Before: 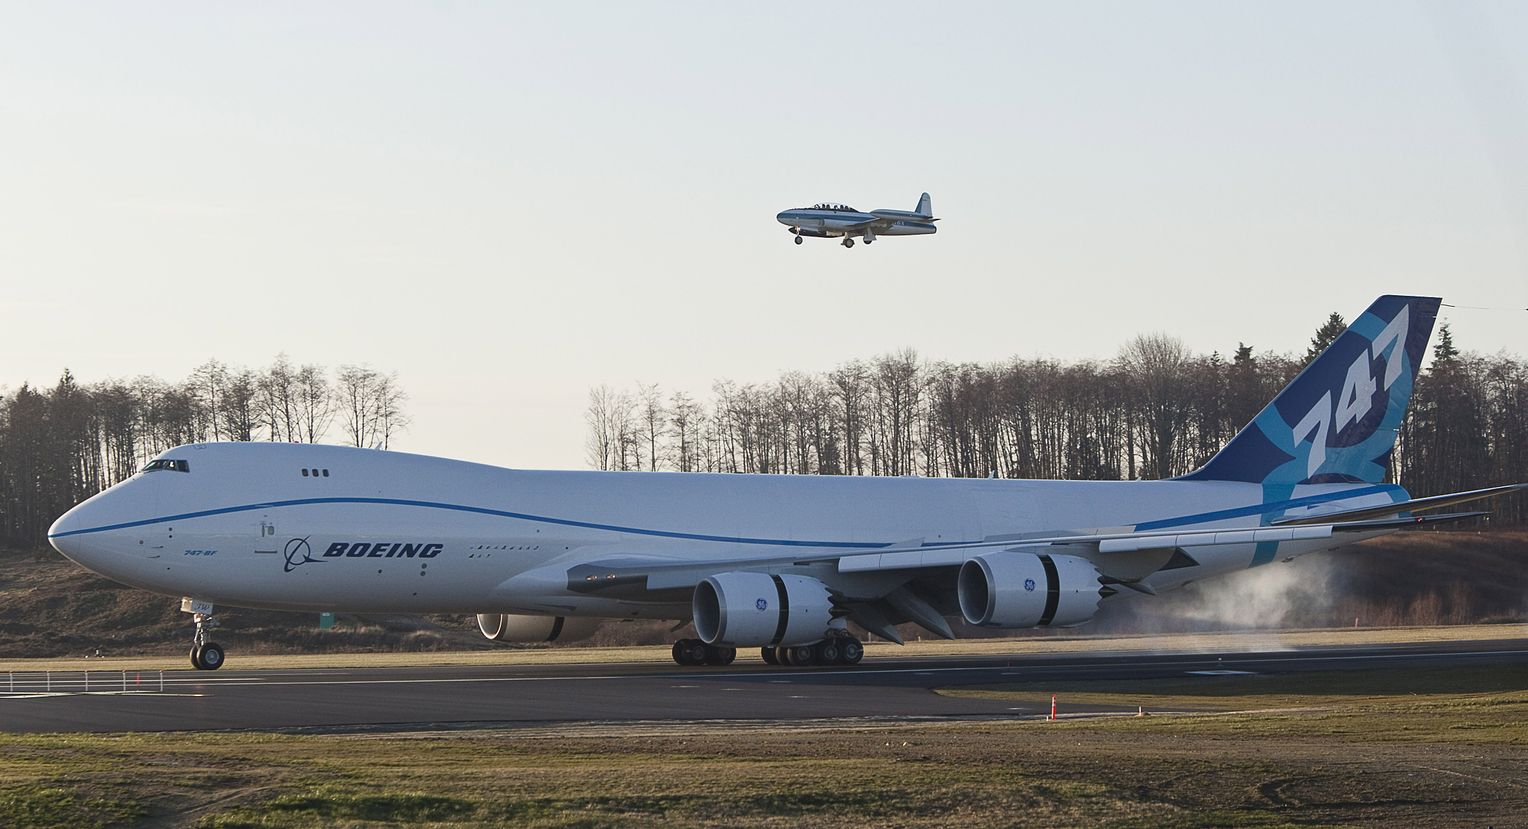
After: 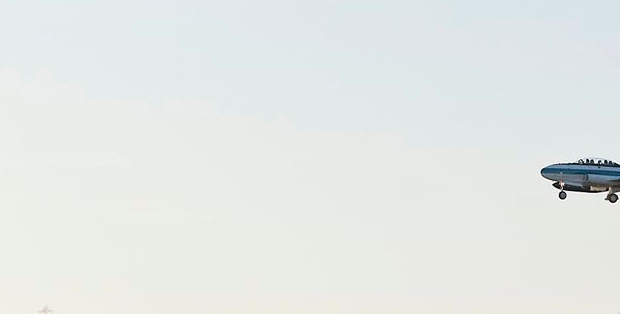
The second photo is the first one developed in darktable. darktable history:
levels: mode automatic, black 0.023%, white 99.97%, levels [0.062, 0.494, 0.925]
crop: left 15.452%, top 5.459%, right 43.956%, bottom 56.62%
